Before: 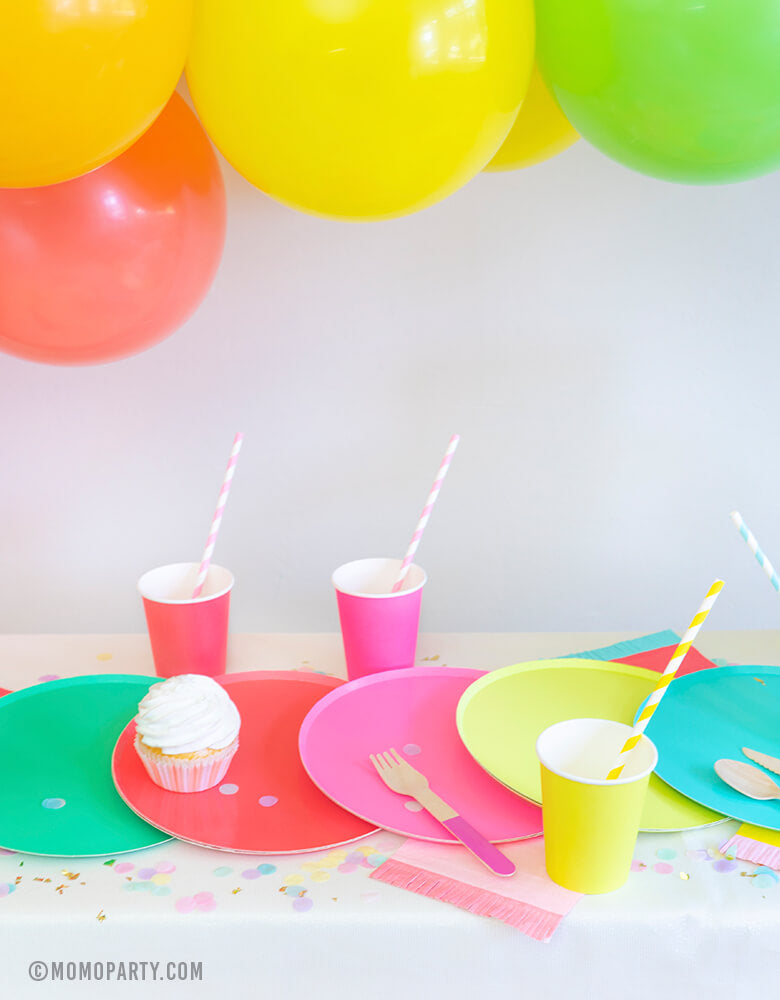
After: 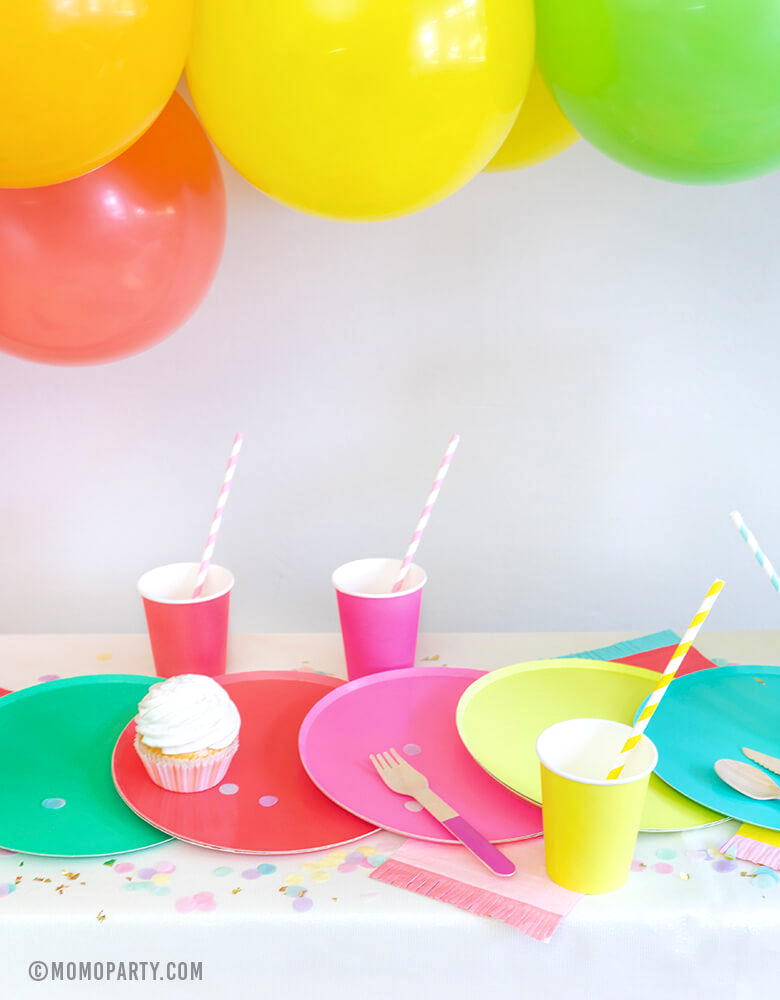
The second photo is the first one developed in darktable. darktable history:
exposure: black level correction -0.003, exposure 0.038 EV, compensate exposure bias true, compensate highlight preservation false
local contrast: detail 130%
